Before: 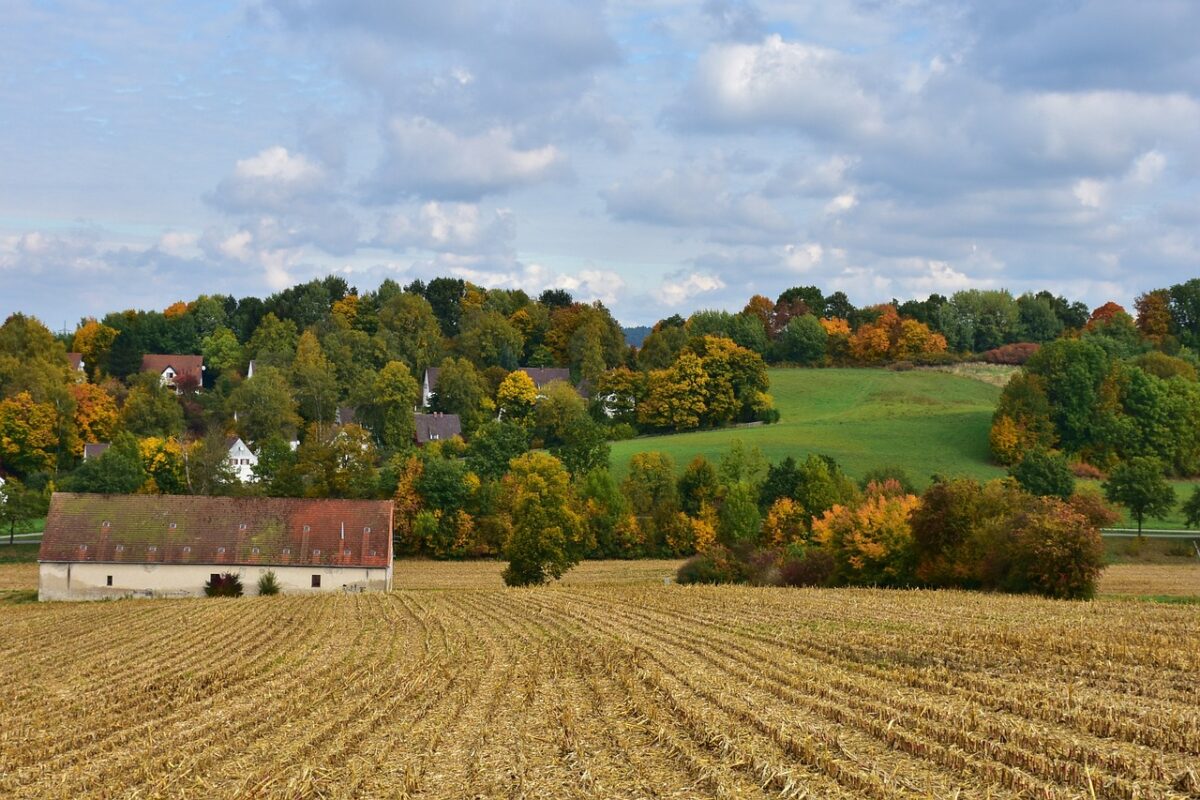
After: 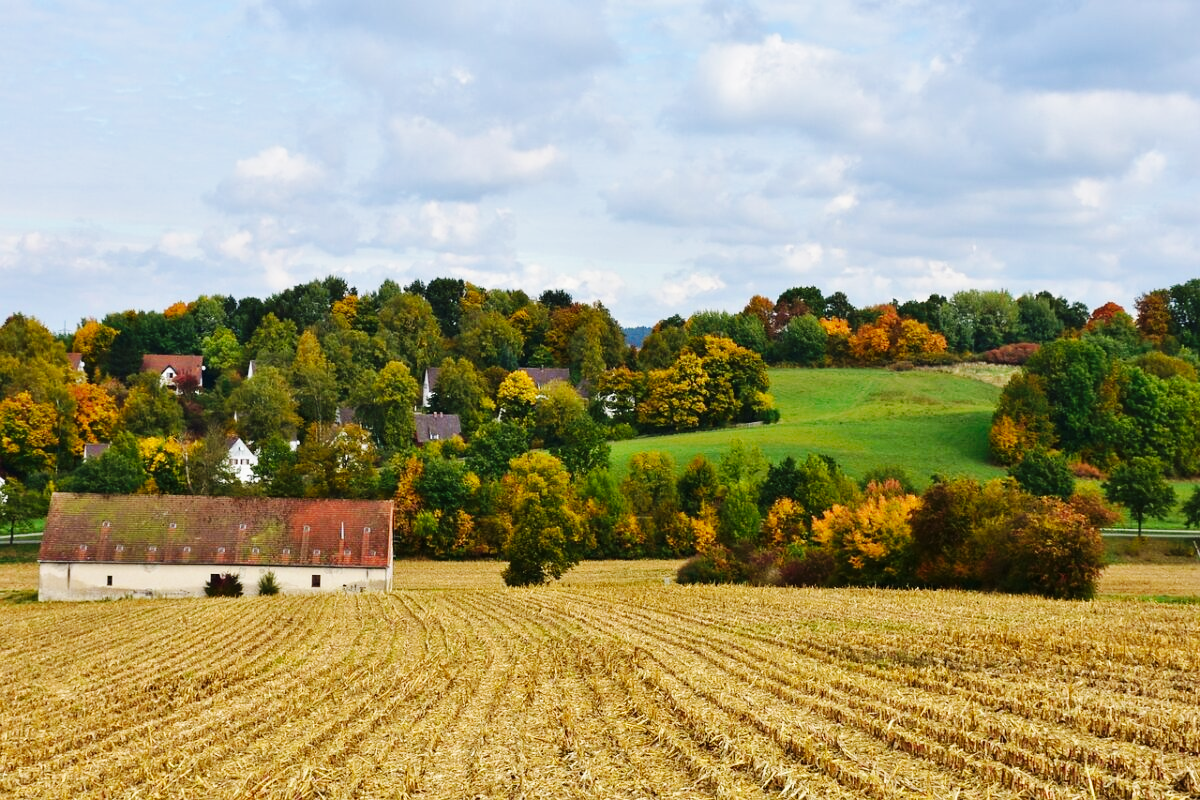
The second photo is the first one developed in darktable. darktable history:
base curve: curves: ch0 [(0, 0) (0.032, 0.025) (0.121, 0.166) (0.206, 0.329) (0.605, 0.79) (1, 1)], preserve colors none
white balance: emerald 1
